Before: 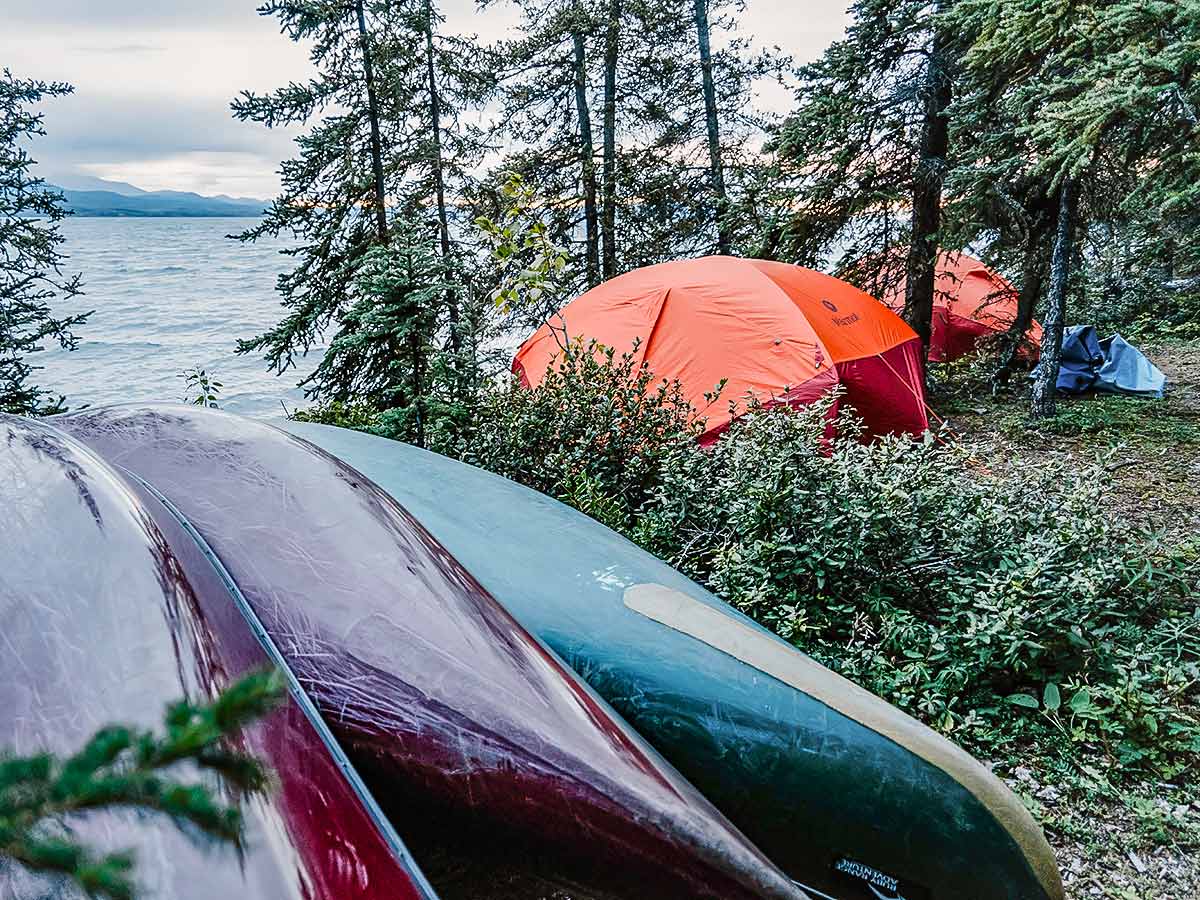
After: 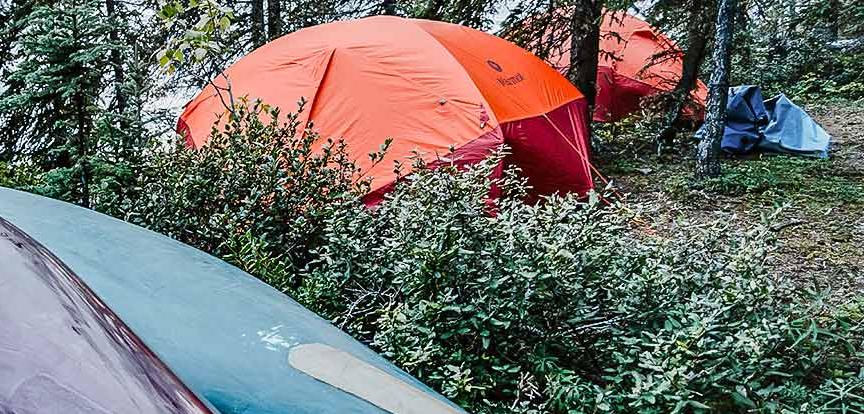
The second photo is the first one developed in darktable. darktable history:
crop and rotate: left 27.968%, top 26.733%, bottom 27.19%
